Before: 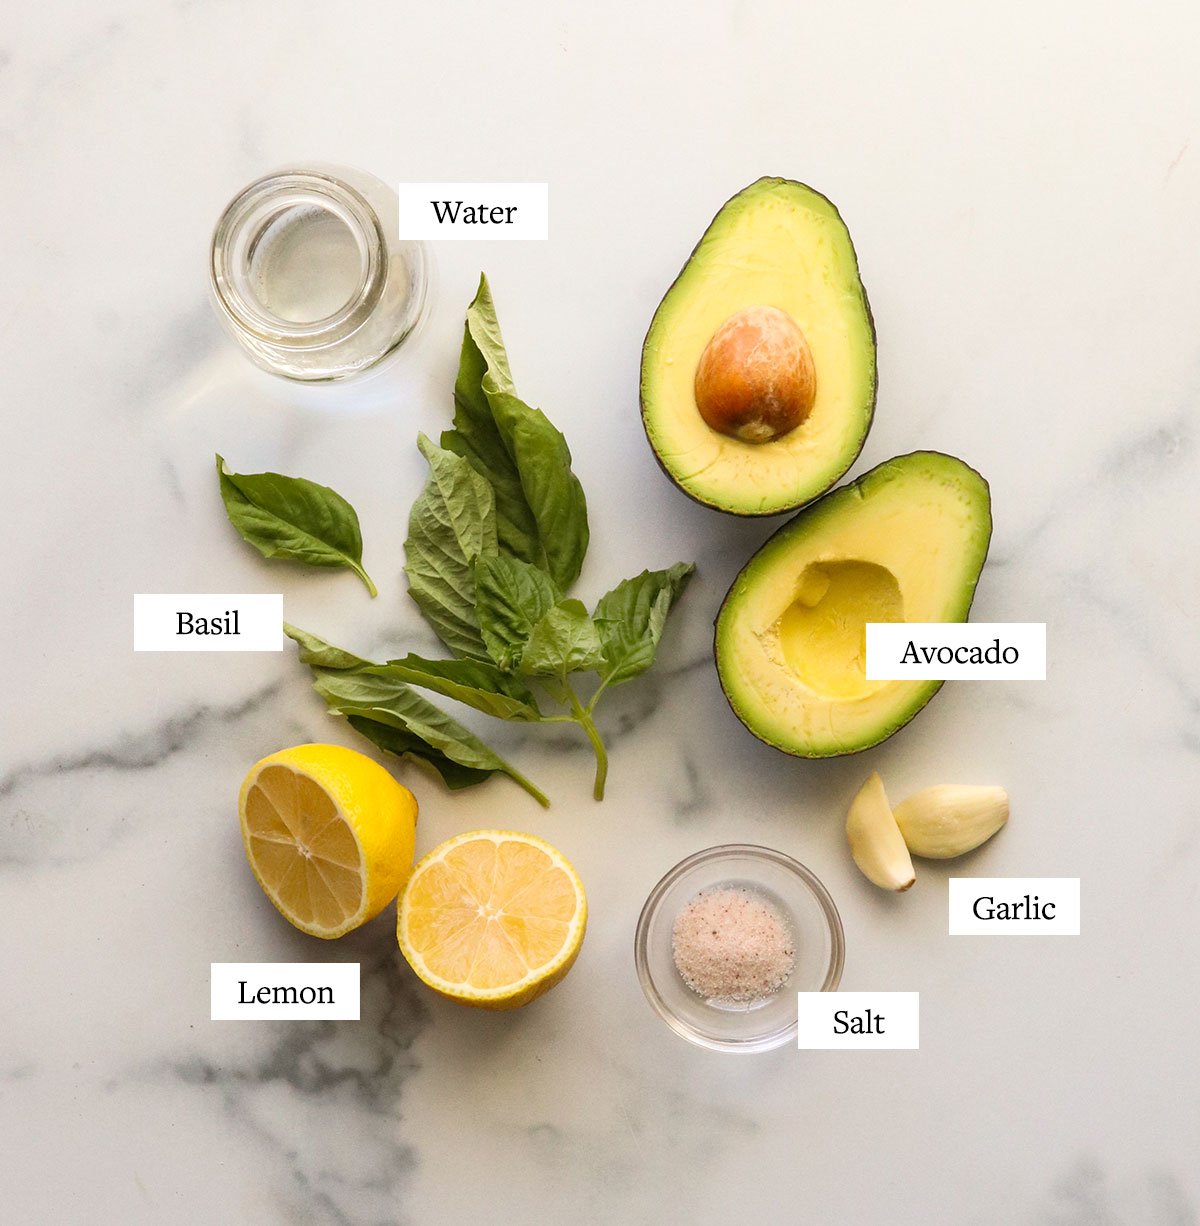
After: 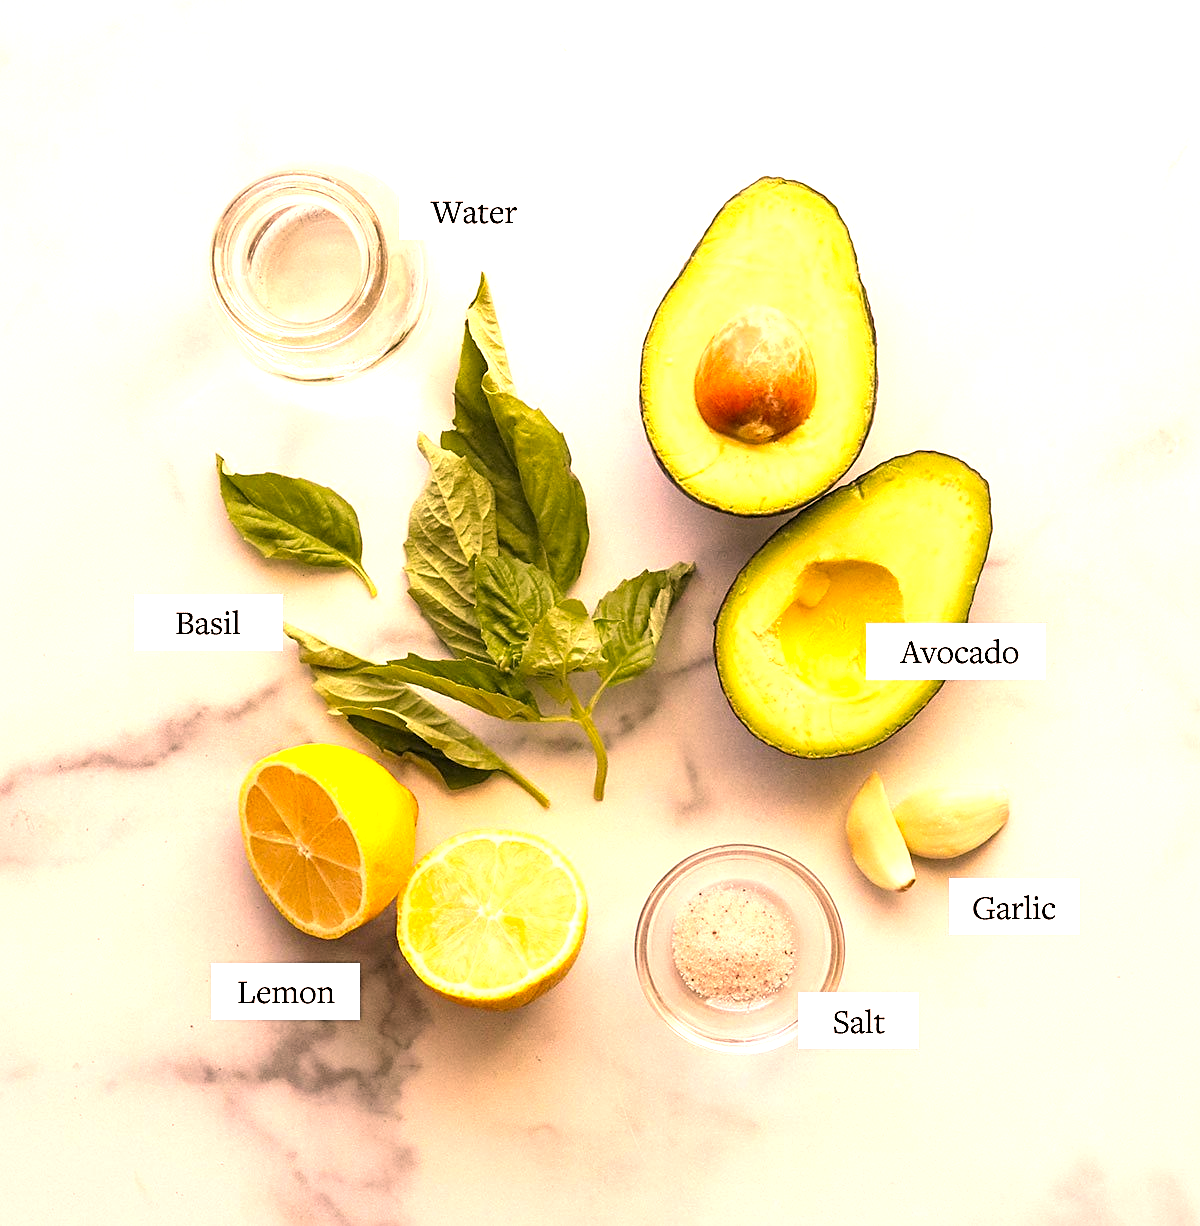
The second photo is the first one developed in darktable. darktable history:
color correction: highlights a* 21.16, highlights b* 19.61
exposure: black level correction 0, exposure 0.953 EV, compensate exposure bias true, compensate highlight preservation false
sharpen: on, module defaults
